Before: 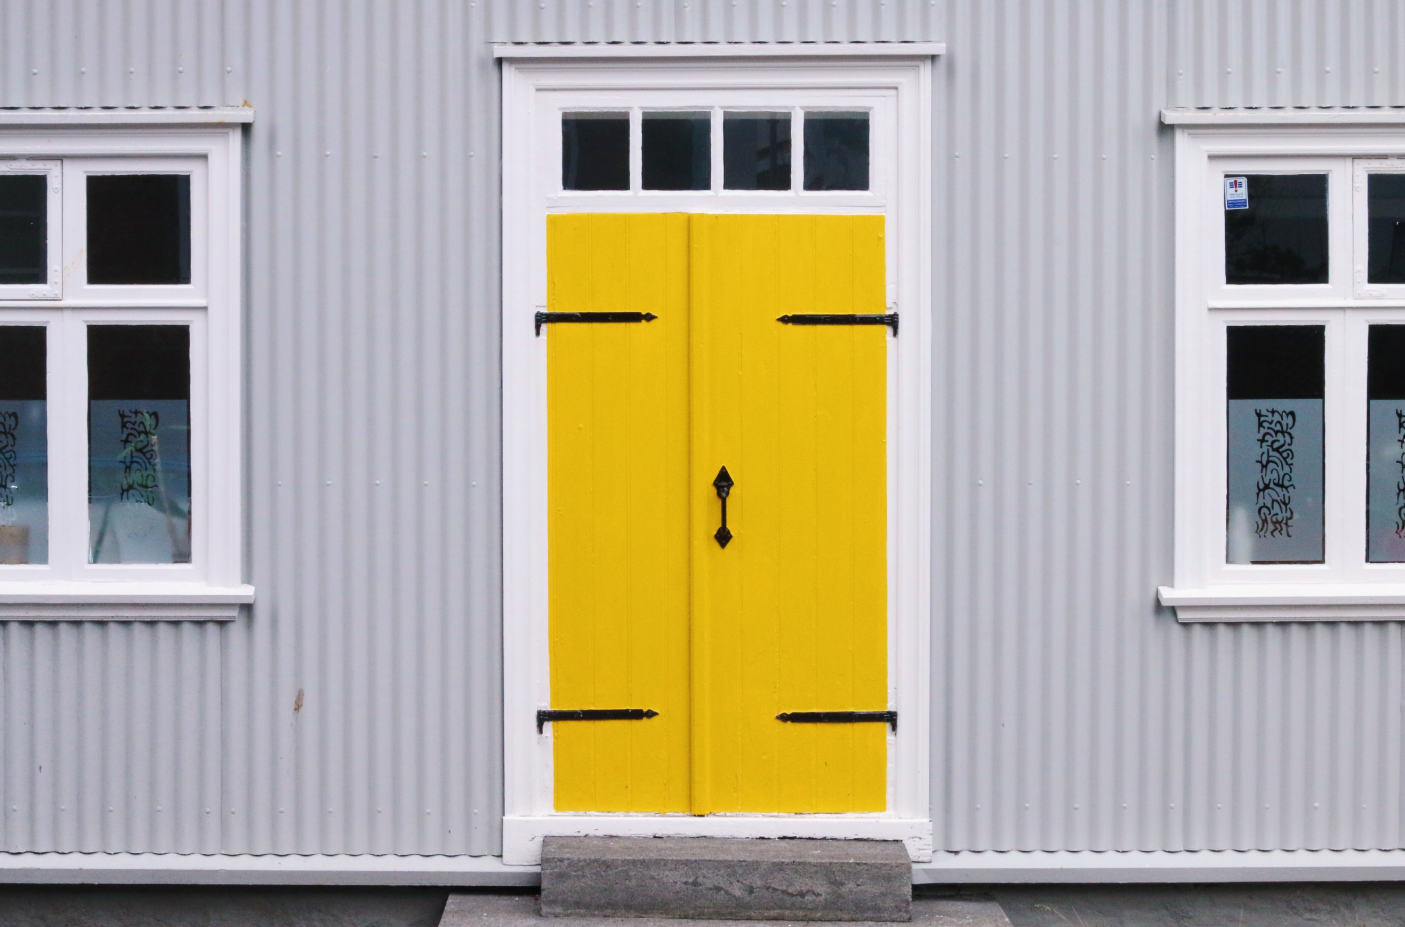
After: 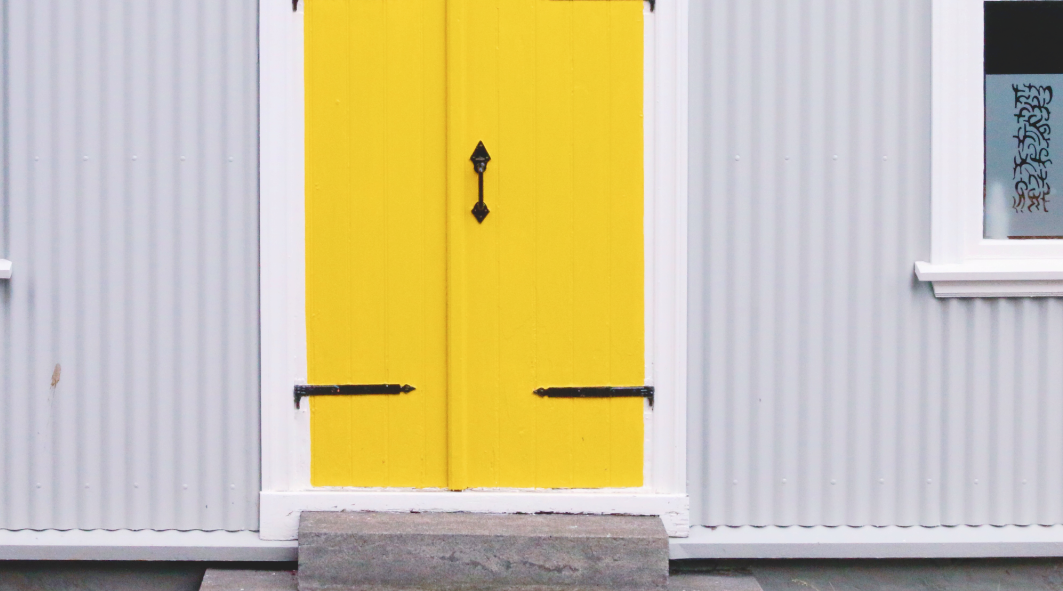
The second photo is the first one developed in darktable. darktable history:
crop and rotate: left 17.299%, top 35.115%, right 7.015%, bottom 1.024%
tone curve: curves: ch0 [(0, 0) (0.003, 0.132) (0.011, 0.13) (0.025, 0.134) (0.044, 0.138) (0.069, 0.154) (0.1, 0.17) (0.136, 0.198) (0.177, 0.25) (0.224, 0.308) (0.277, 0.371) (0.335, 0.432) (0.399, 0.491) (0.468, 0.55) (0.543, 0.612) (0.623, 0.679) (0.709, 0.766) (0.801, 0.842) (0.898, 0.912) (1, 1)], preserve colors none
velvia: on, module defaults
contrast brightness saturation: contrast 0.04, saturation 0.07
